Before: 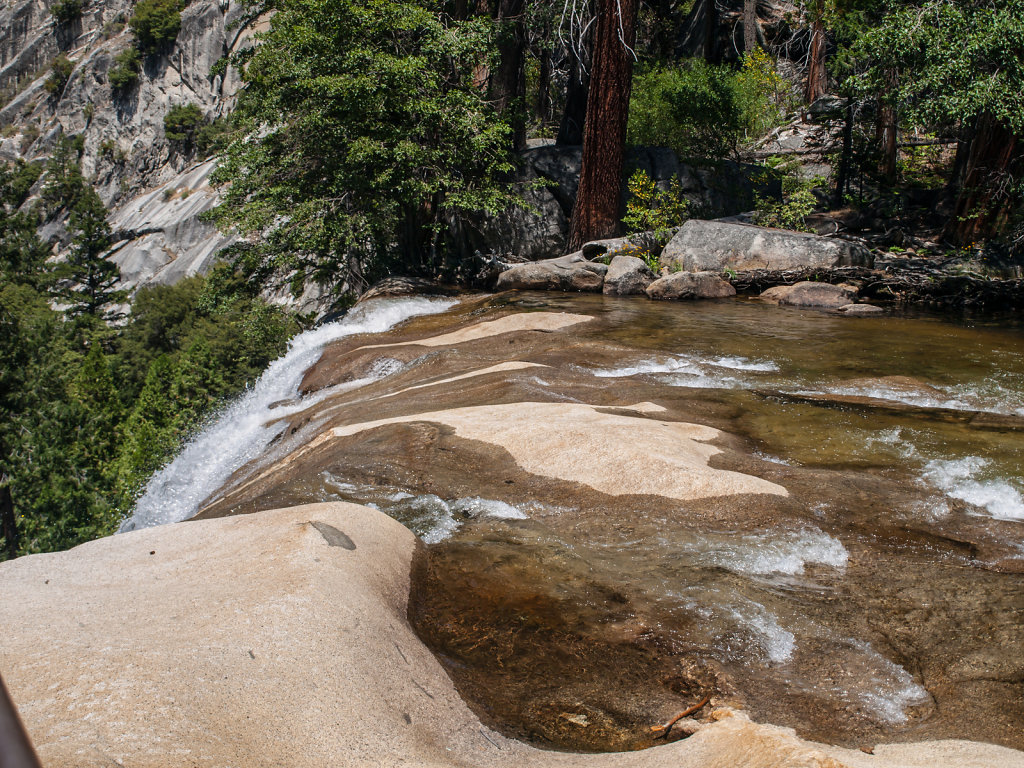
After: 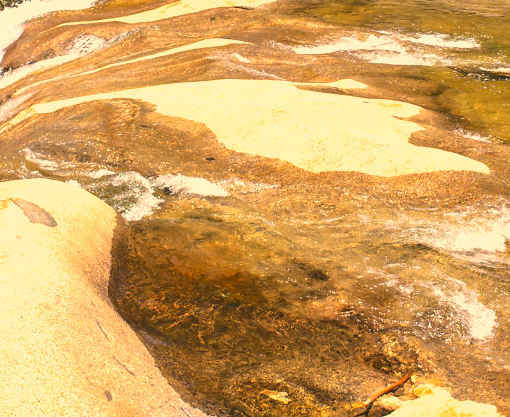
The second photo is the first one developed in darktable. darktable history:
exposure: black level correction 0, exposure 1.522 EV, compensate exposure bias true, compensate highlight preservation false
color correction: highlights a* 14.85, highlights b* 32.02
crop: left 29.234%, top 42.174%, right 20.906%, bottom 3.507%
tone curve: curves: ch0 [(0, 0.029) (0.099, 0.082) (0.264, 0.253) (0.447, 0.481) (0.678, 0.721) (0.828, 0.857) (0.992, 0.94)]; ch1 [(0, 0) (0.311, 0.266) (0.411, 0.374) (0.481, 0.458) (0.501, 0.499) (0.514, 0.512) (0.575, 0.577) (0.643, 0.648) (0.682, 0.674) (0.802, 0.812) (1, 1)]; ch2 [(0, 0) (0.259, 0.207) (0.323, 0.311) (0.376, 0.353) (0.463, 0.456) (0.498, 0.498) (0.524, 0.512) (0.574, 0.582) (0.648, 0.653) (0.768, 0.728) (1, 1)], color space Lab, independent channels, preserve colors none
shadows and highlights: on, module defaults
